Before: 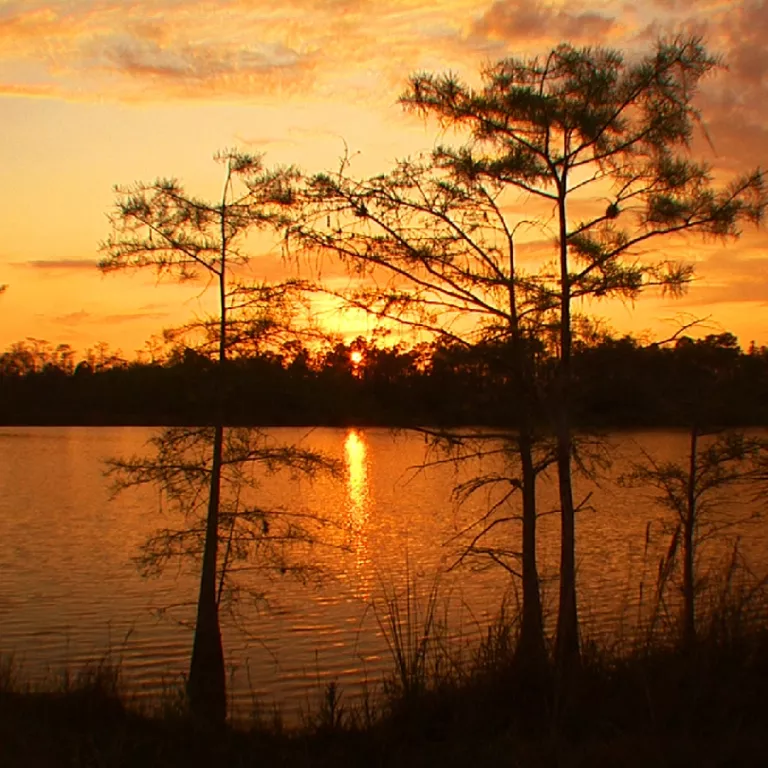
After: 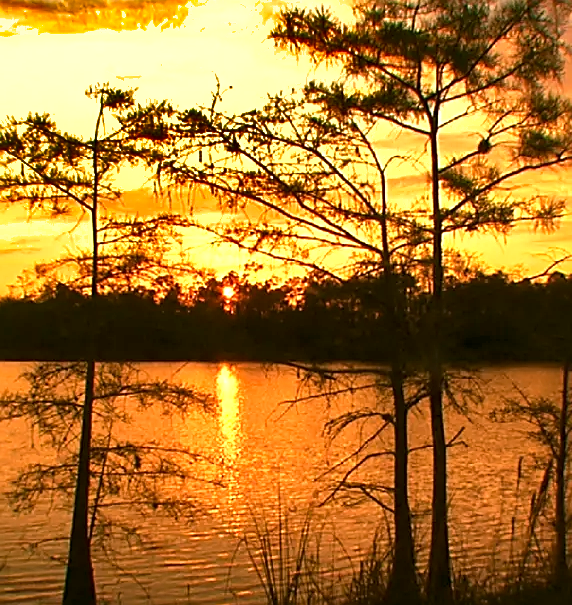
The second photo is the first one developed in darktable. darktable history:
exposure: black level correction 0, exposure 0.693 EV, compensate exposure bias true, compensate highlight preservation false
shadows and highlights: radius 109.5, shadows 40.94, highlights -72.78, low approximation 0.01, soften with gaussian
crop: left 16.773%, top 8.578%, right 8.692%, bottom 12.574%
local contrast: mode bilateral grid, contrast 21, coarseness 49, detail 149%, midtone range 0.2
color zones: curves: ch0 [(0.25, 0.5) (0.636, 0.25) (0.75, 0.5)]
sharpen: on, module defaults
color correction: highlights a* 4, highlights b* 4.94, shadows a* -7.51, shadows b* 4.86
